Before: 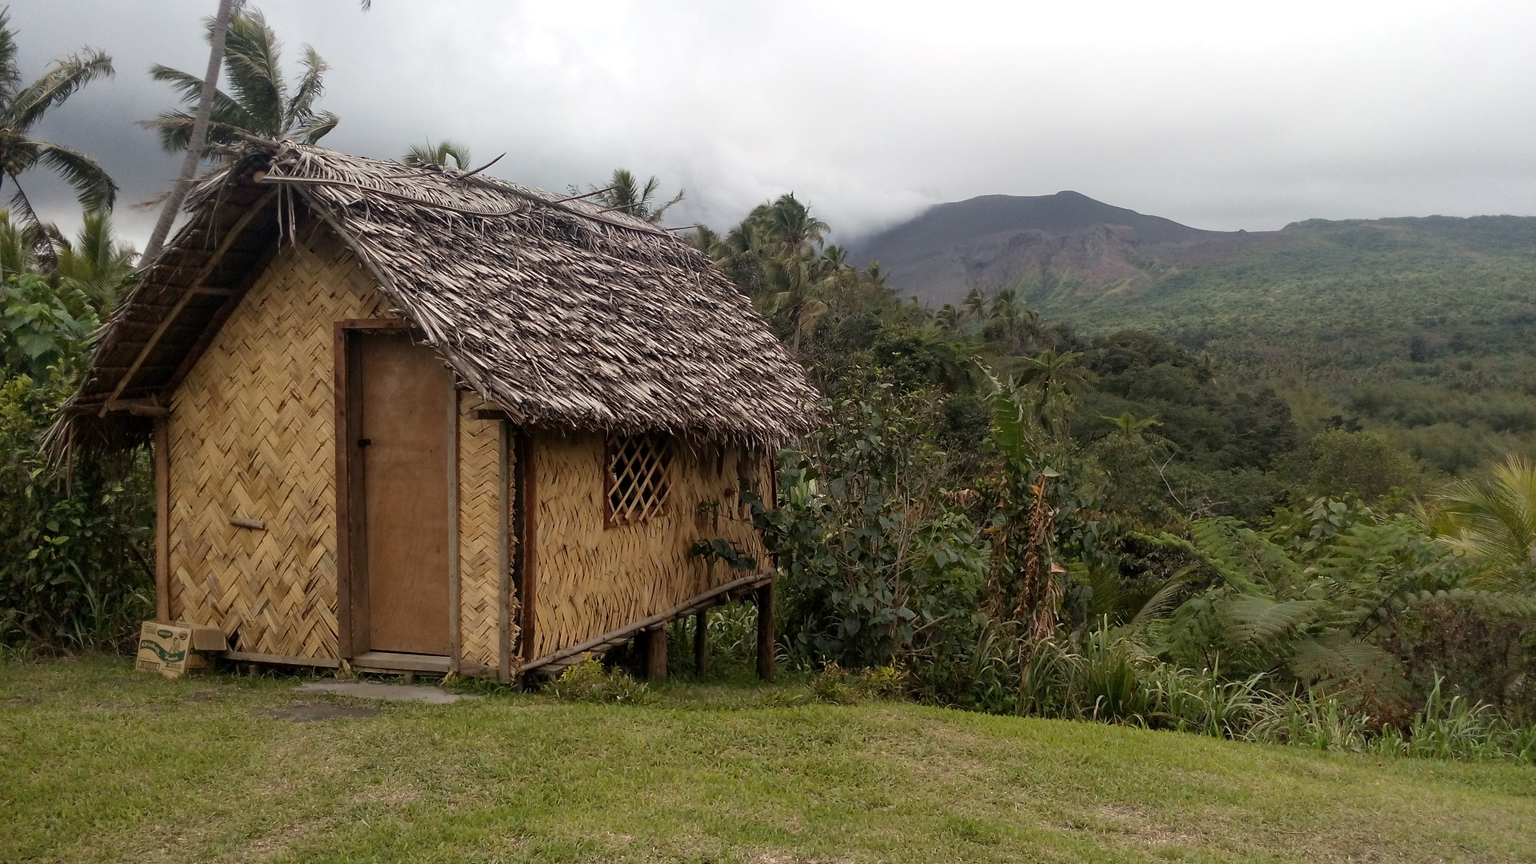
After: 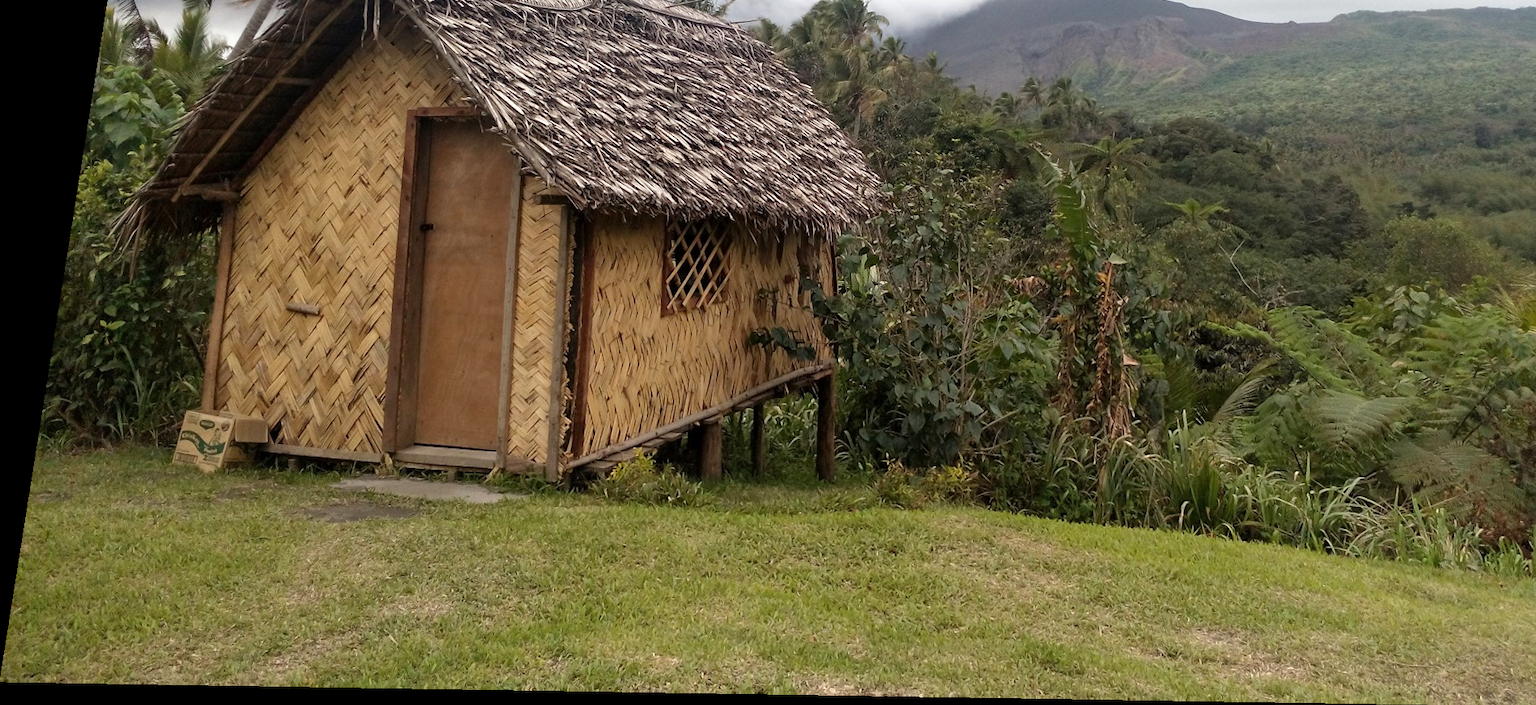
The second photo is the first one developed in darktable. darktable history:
rotate and perspective: rotation 0.128°, lens shift (vertical) -0.181, lens shift (horizontal) -0.044, shear 0.001, automatic cropping off
crop: top 20.916%, right 9.437%, bottom 0.316%
exposure: exposure 0.426 EV, compensate highlight preservation false
